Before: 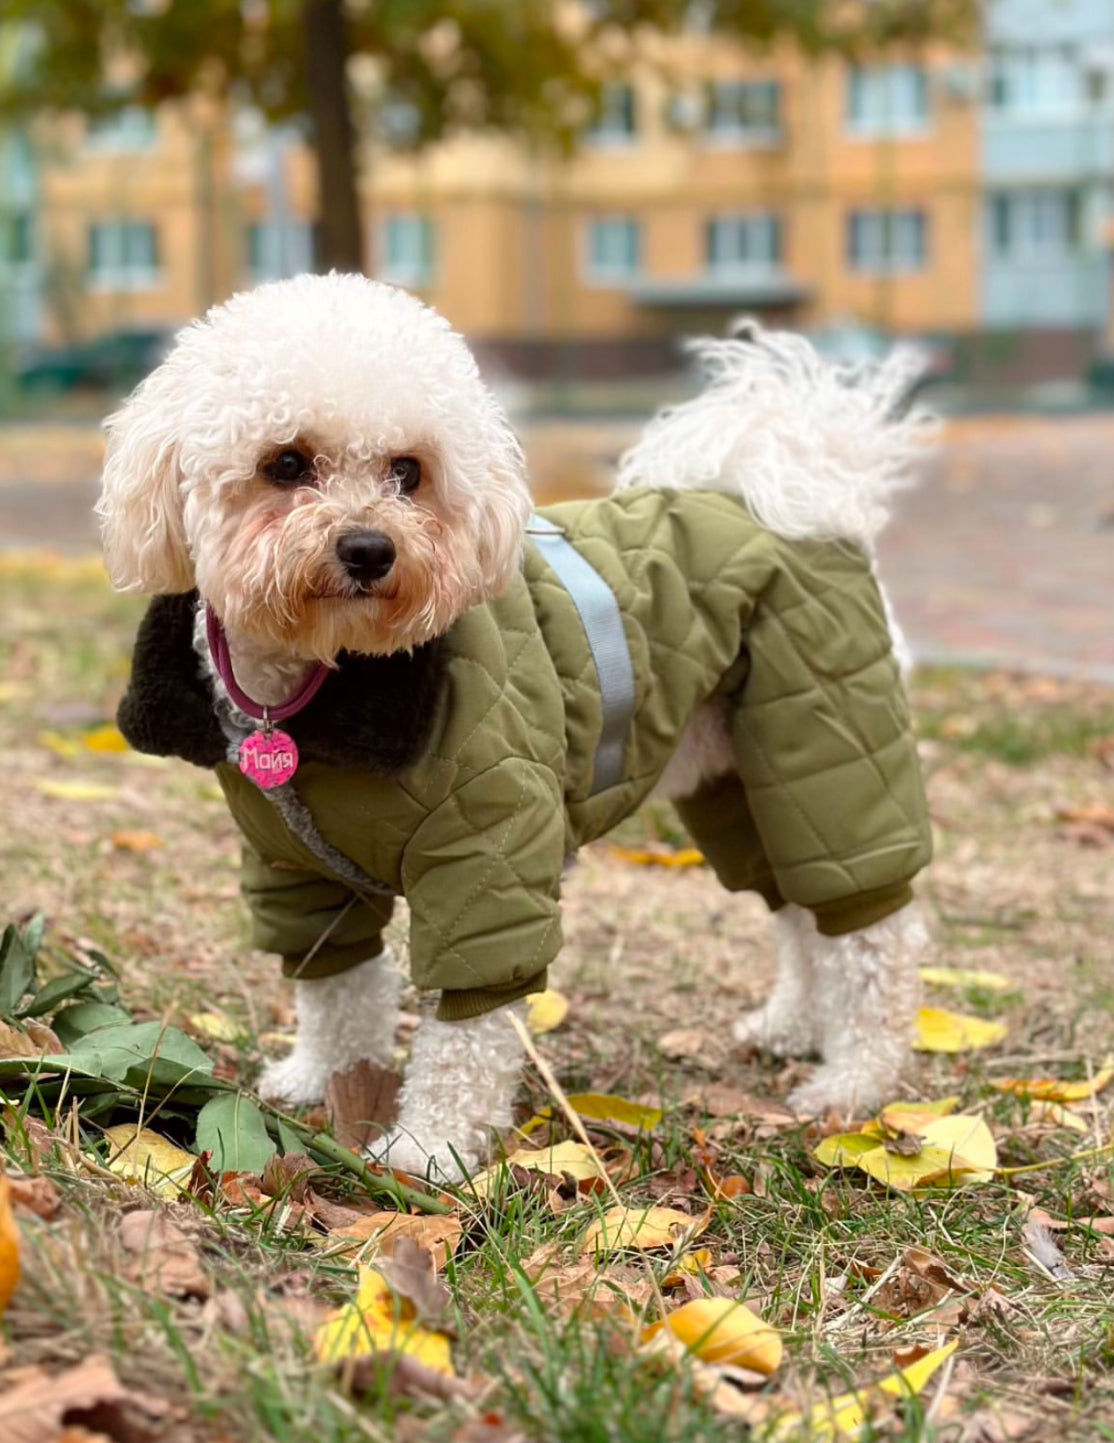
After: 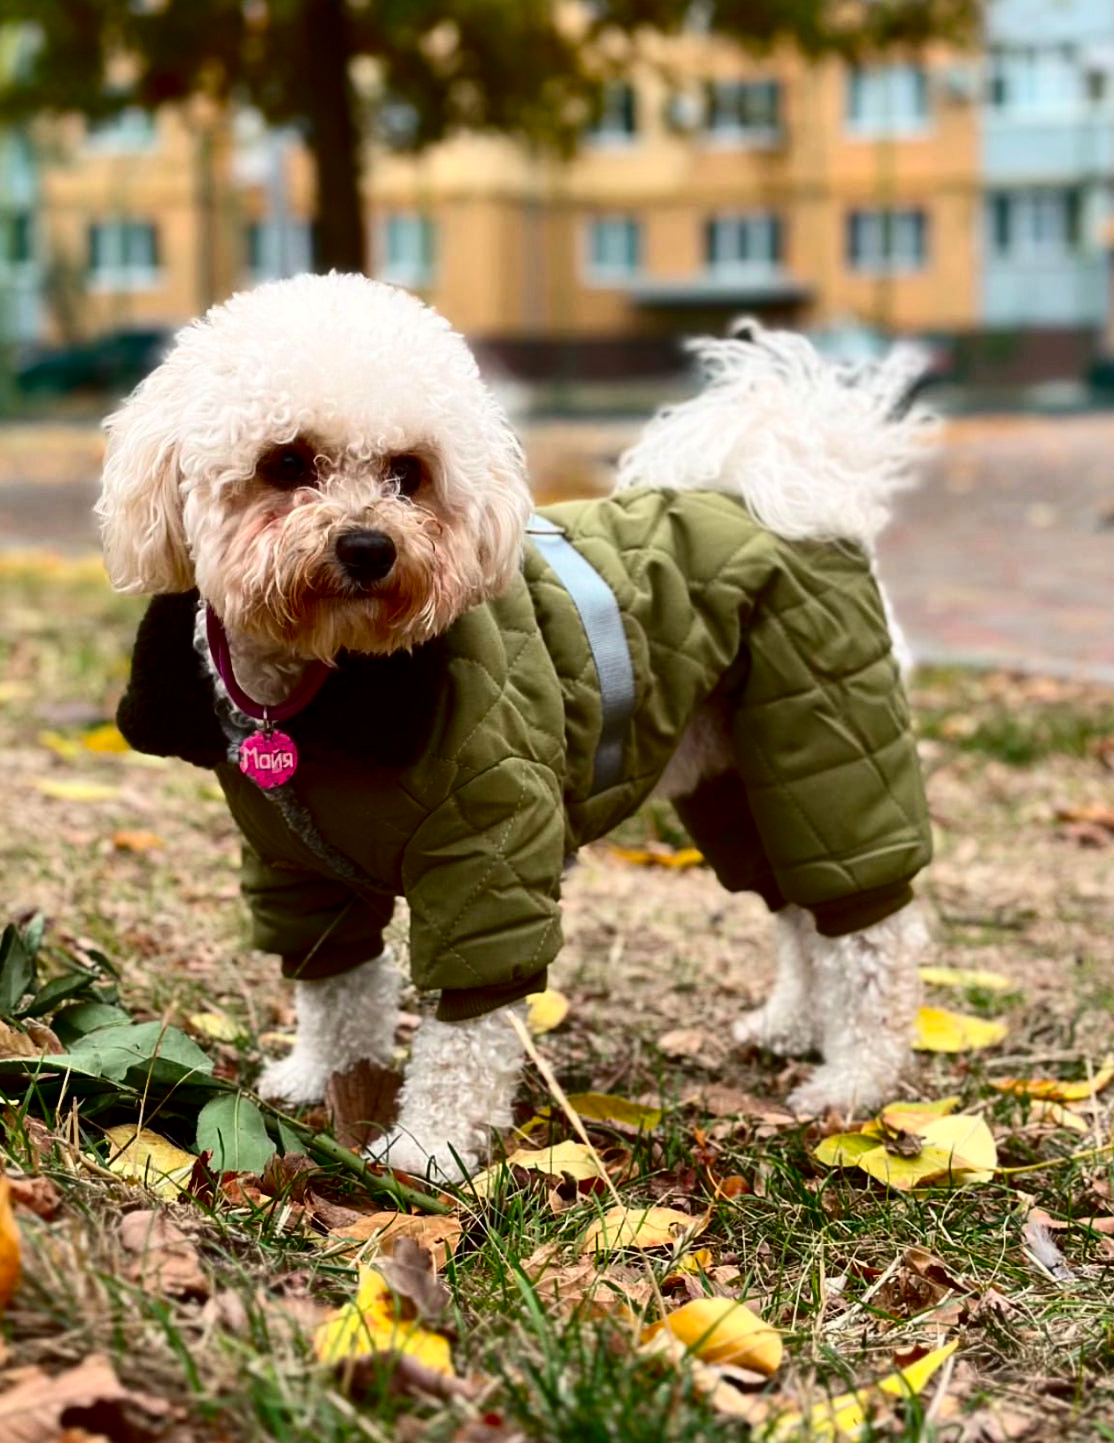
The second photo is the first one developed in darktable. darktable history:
contrast brightness saturation: contrast 0.242, brightness -0.238, saturation 0.142
